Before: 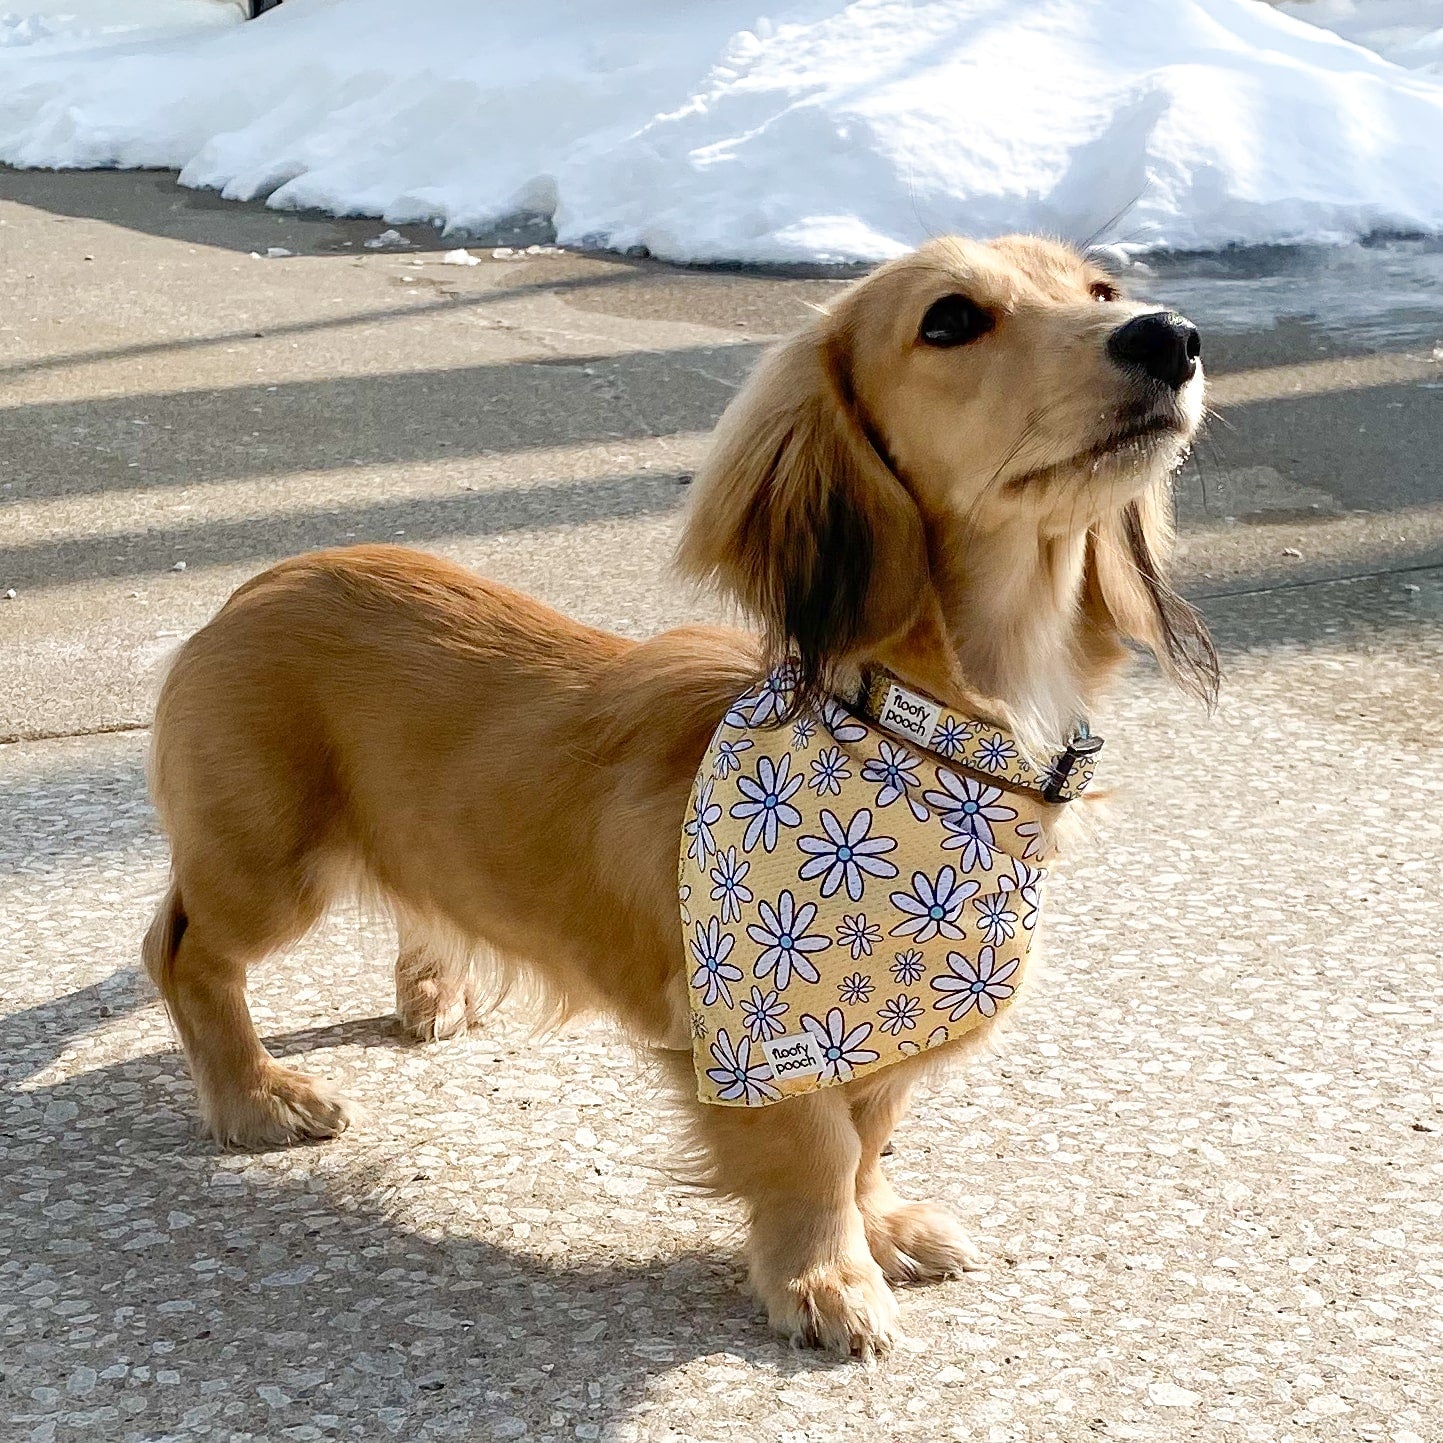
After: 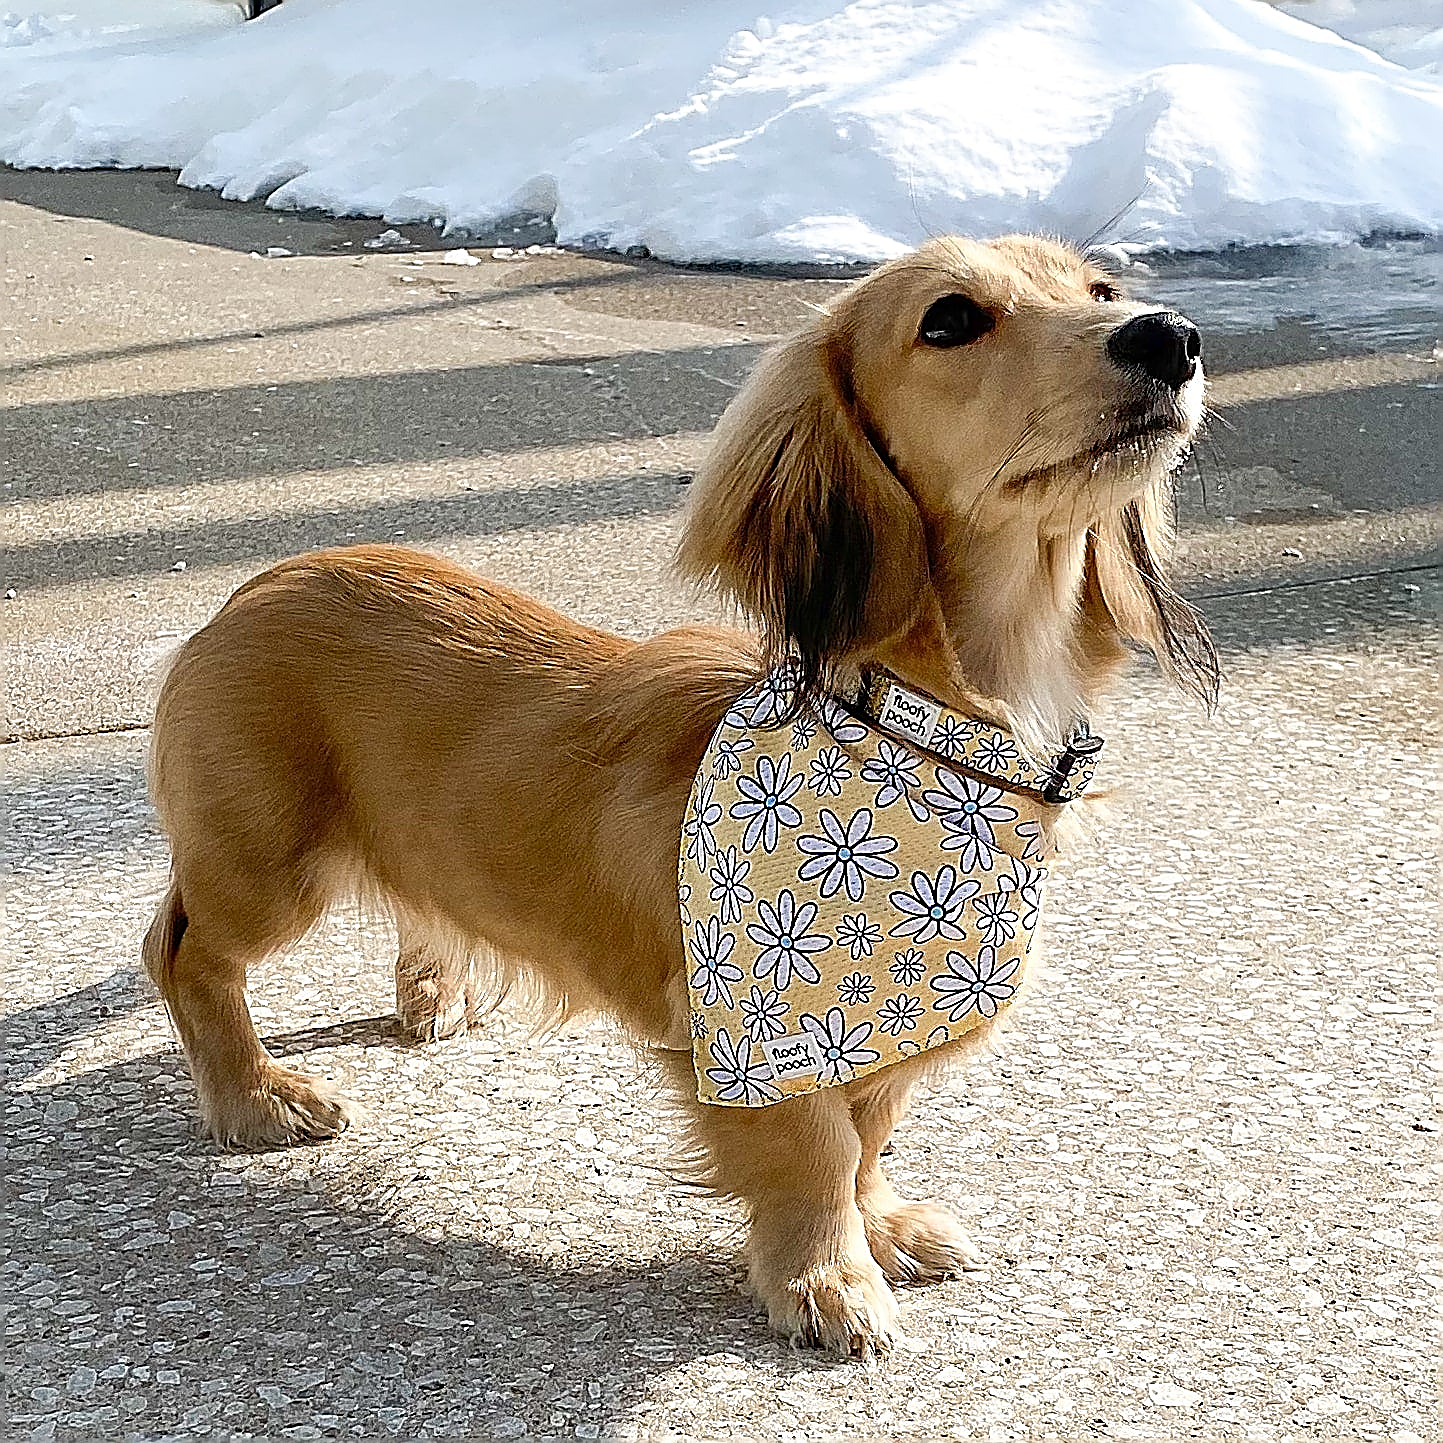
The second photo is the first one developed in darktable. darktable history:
sharpen: amount 1.996
